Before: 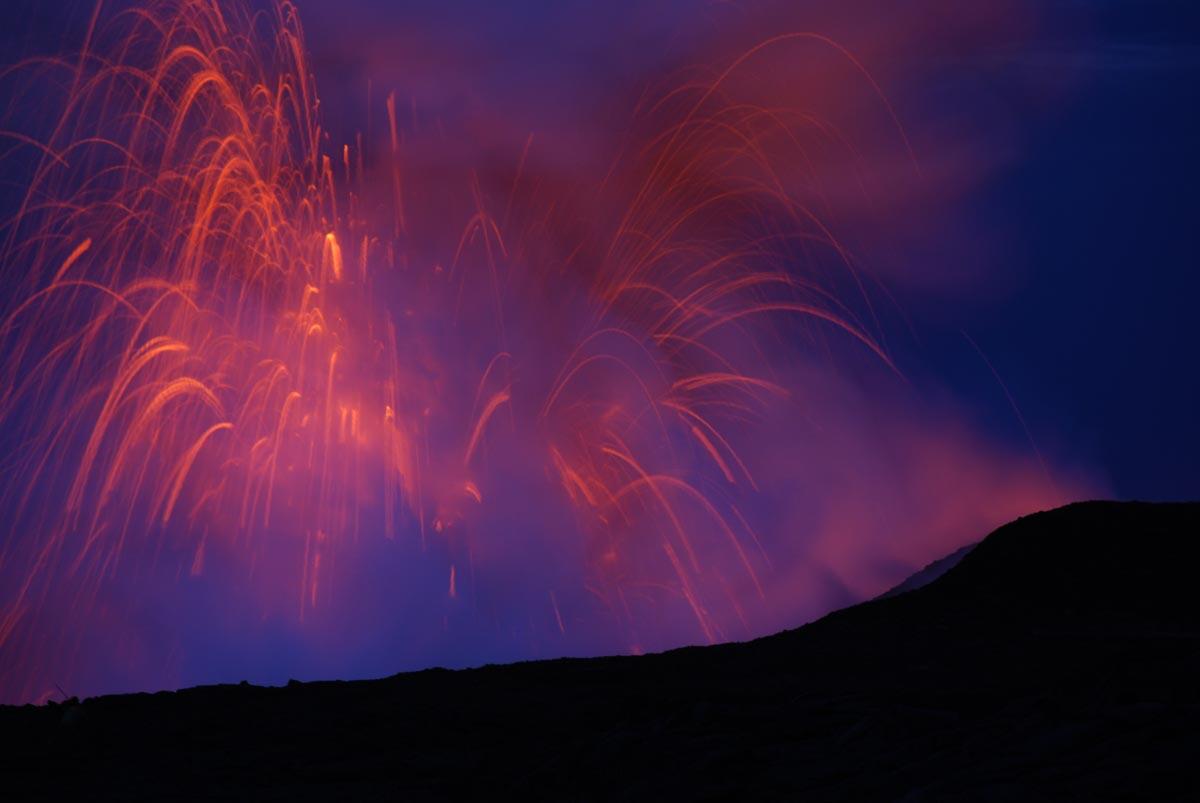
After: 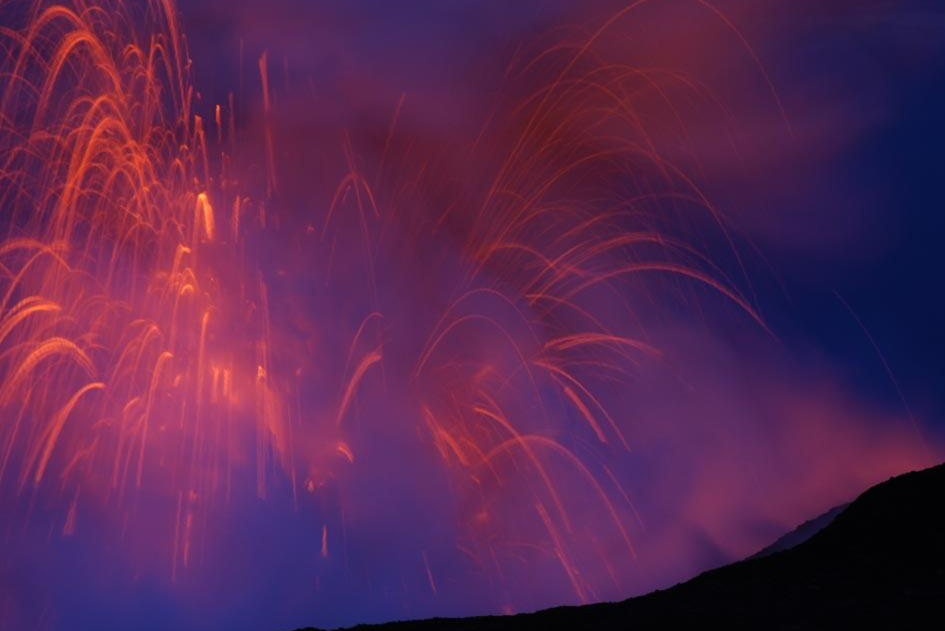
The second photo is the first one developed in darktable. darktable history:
crop and rotate: left 10.706%, top 5.109%, right 10.476%, bottom 16.291%
